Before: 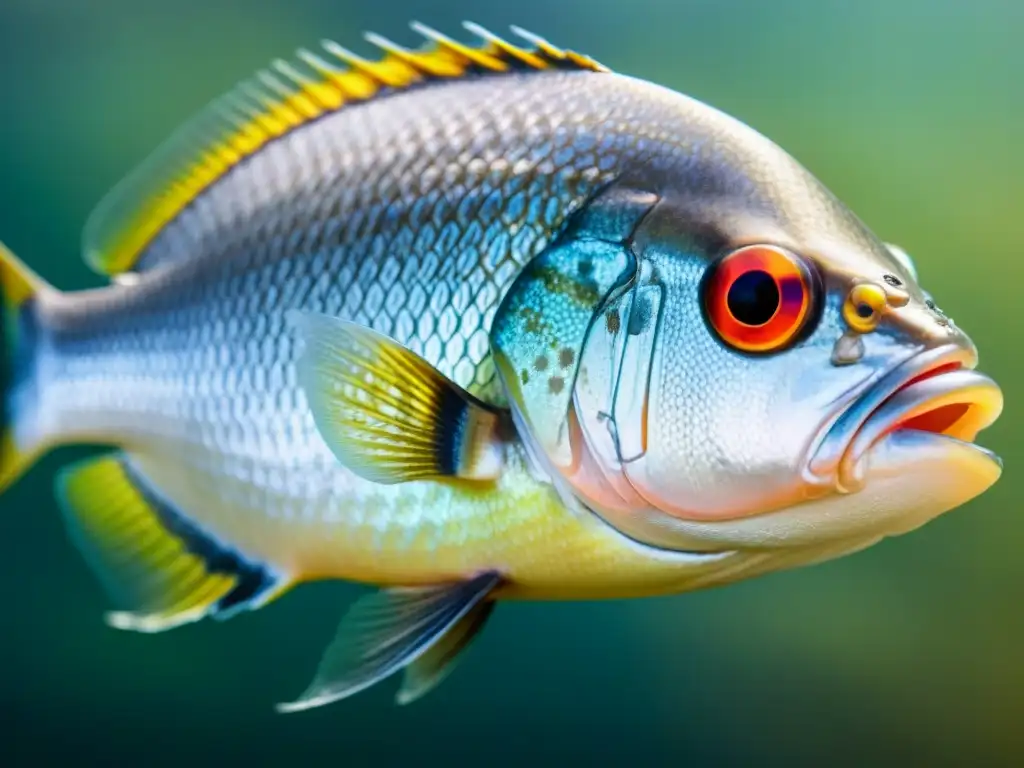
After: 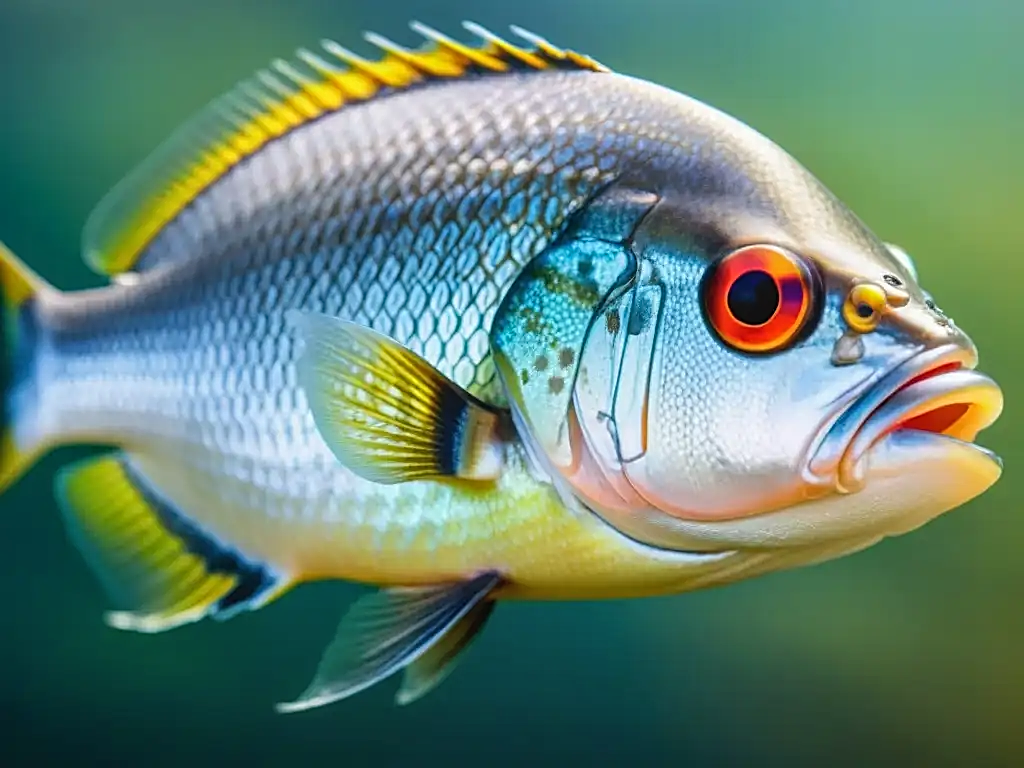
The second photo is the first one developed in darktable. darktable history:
exposure: compensate highlight preservation false
sharpen: on, module defaults
local contrast: detail 110%
